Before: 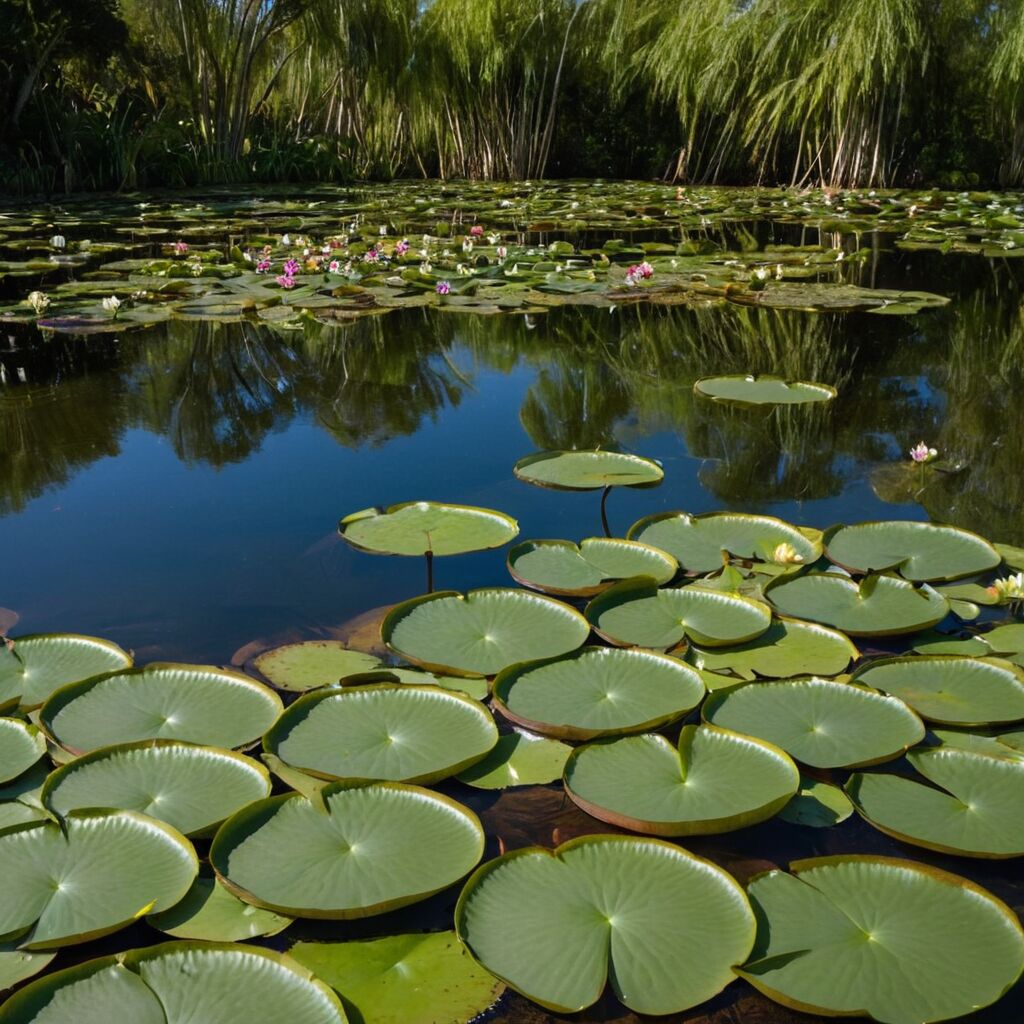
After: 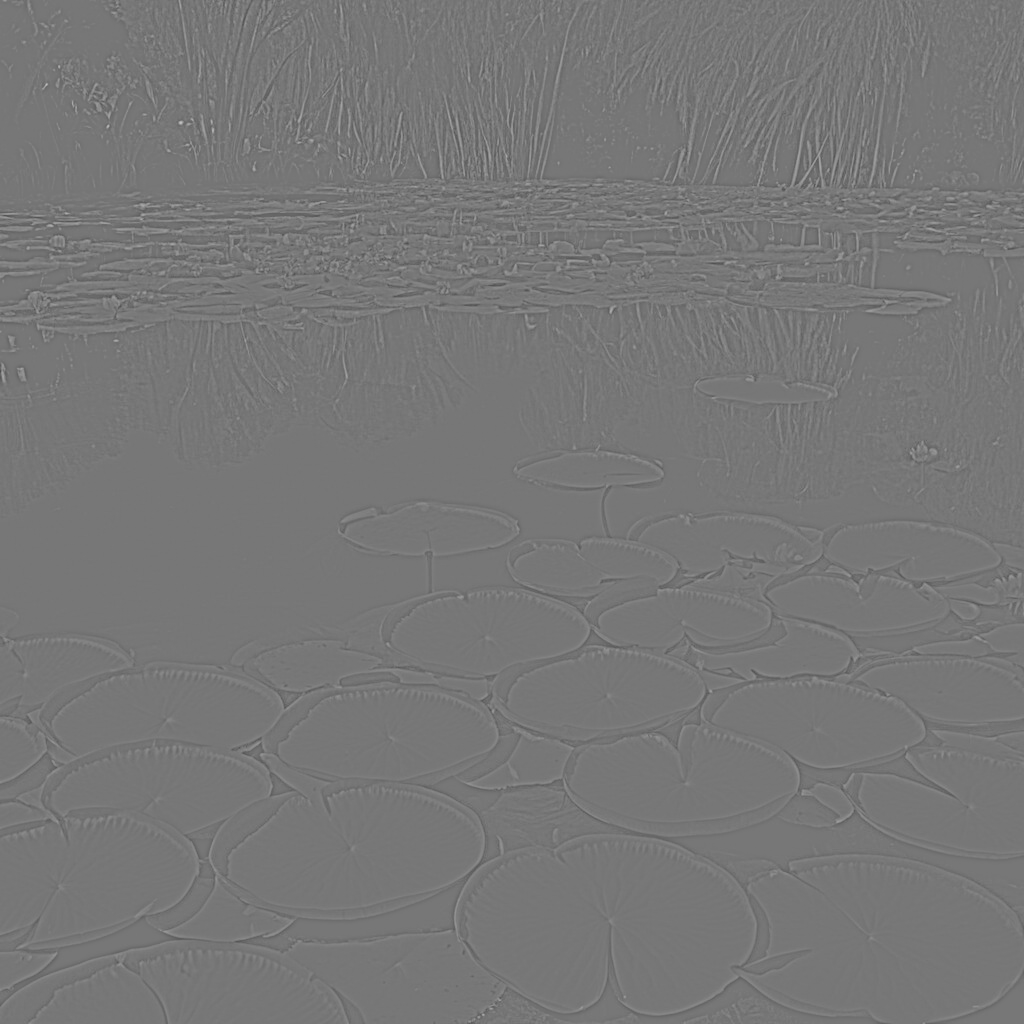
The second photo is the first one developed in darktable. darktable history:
tone equalizer: -7 EV 0.15 EV, -6 EV 0.6 EV, -5 EV 1.15 EV, -4 EV 1.33 EV, -3 EV 1.15 EV, -2 EV 0.6 EV, -1 EV 0.15 EV, mask exposure compensation -0.5 EV
highpass: sharpness 5.84%, contrast boost 8.44%
